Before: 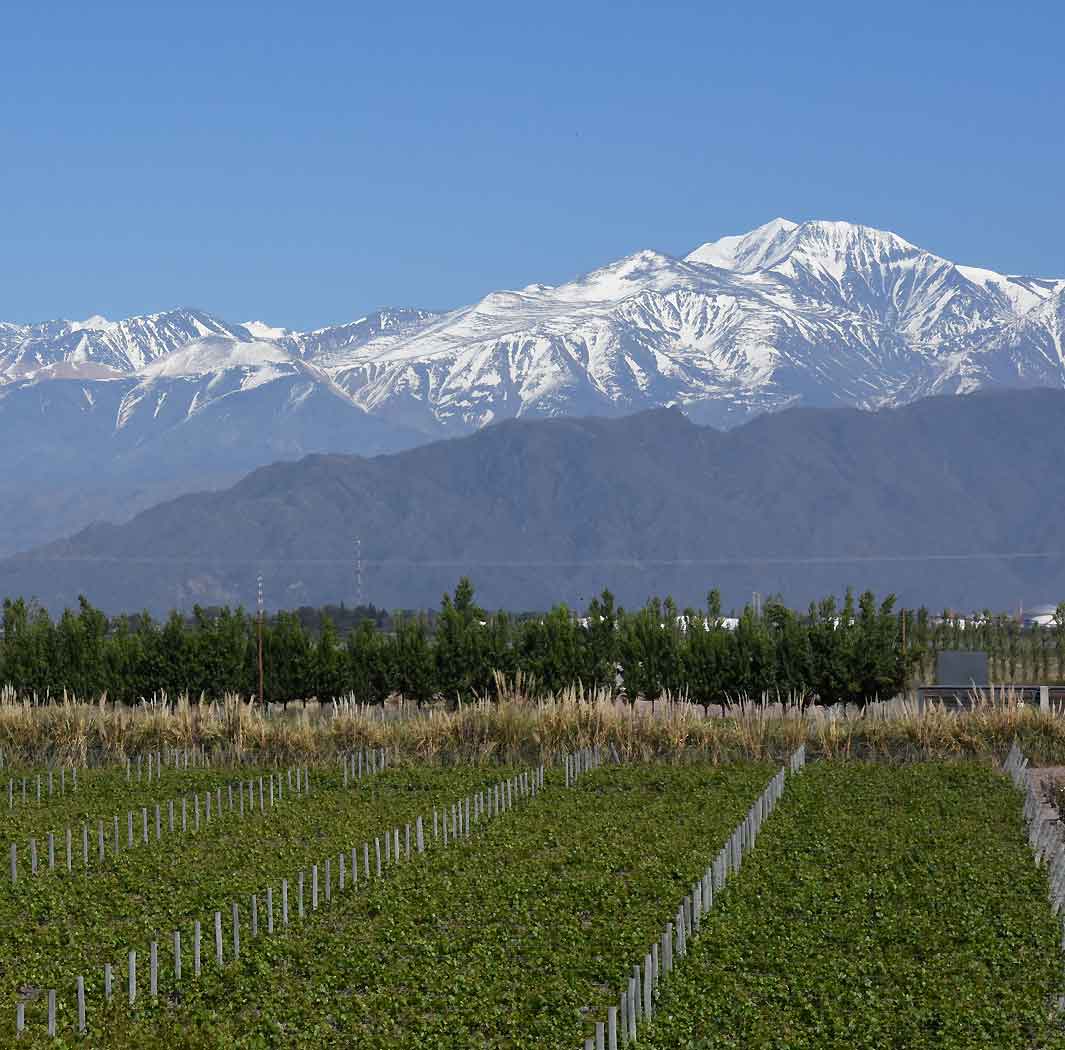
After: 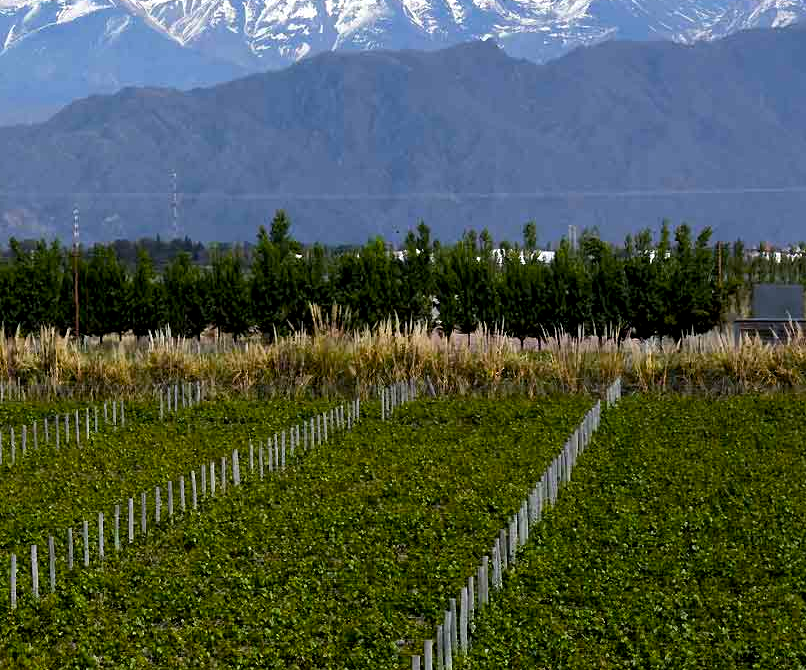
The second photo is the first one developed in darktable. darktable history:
exposure: black level correction 0.009, exposure 0.014 EV, compensate highlight preservation false
tone equalizer: -8 EV -0.417 EV, -7 EV -0.389 EV, -6 EV -0.333 EV, -5 EV -0.222 EV, -3 EV 0.222 EV, -2 EV 0.333 EV, -1 EV 0.389 EV, +0 EV 0.417 EV, edges refinement/feathering 500, mask exposure compensation -1.57 EV, preserve details no
crop and rotate: left 17.299%, top 35.115%, right 7.015%, bottom 1.024%
color balance rgb: perceptual saturation grading › global saturation 25%, global vibrance 20%
